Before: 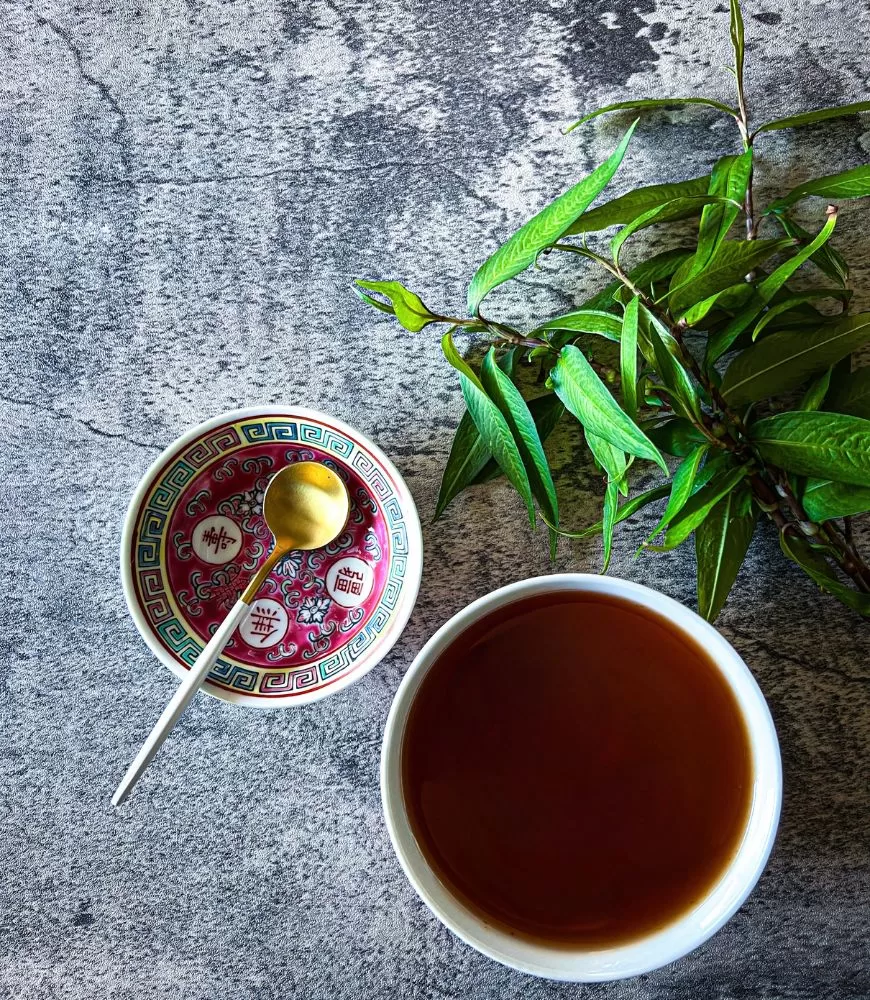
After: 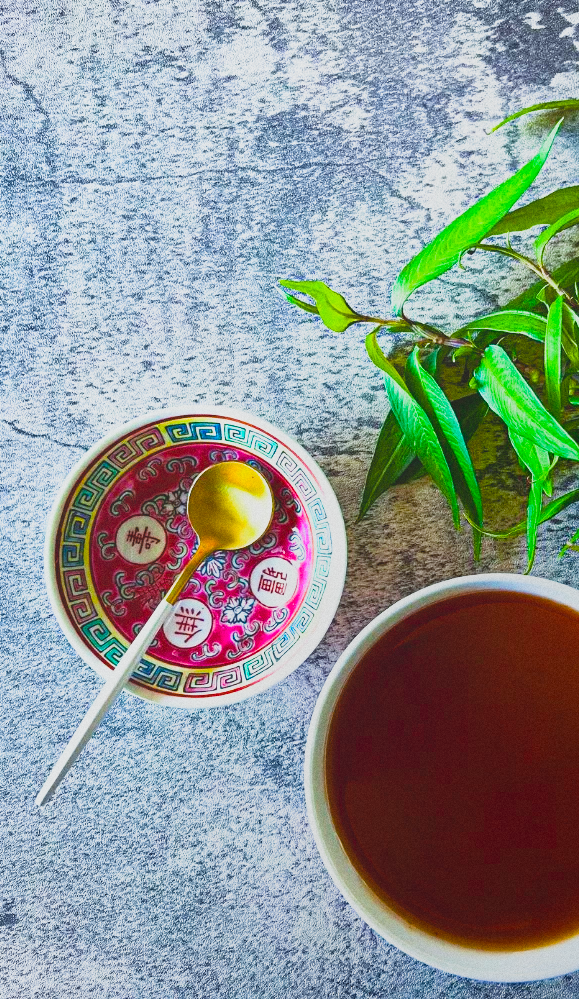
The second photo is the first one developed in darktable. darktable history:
exposure: exposure 0.161 EV, compensate highlight preservation false
crop and rotate: left 8.786%, right 24.548%
sigmoid: contrast 1.22, skew 0.65
white balance: red 0.978, blue 0.999
local contrast: detail 69%
color balance rgb: linear chroma grading › global chroma 20%, perceptual saturation grading › global saturation 25%, perceptual brilliance grading › global brilliance 20%, global vibrance 20%
grain: coarseness 0.09 ISO
